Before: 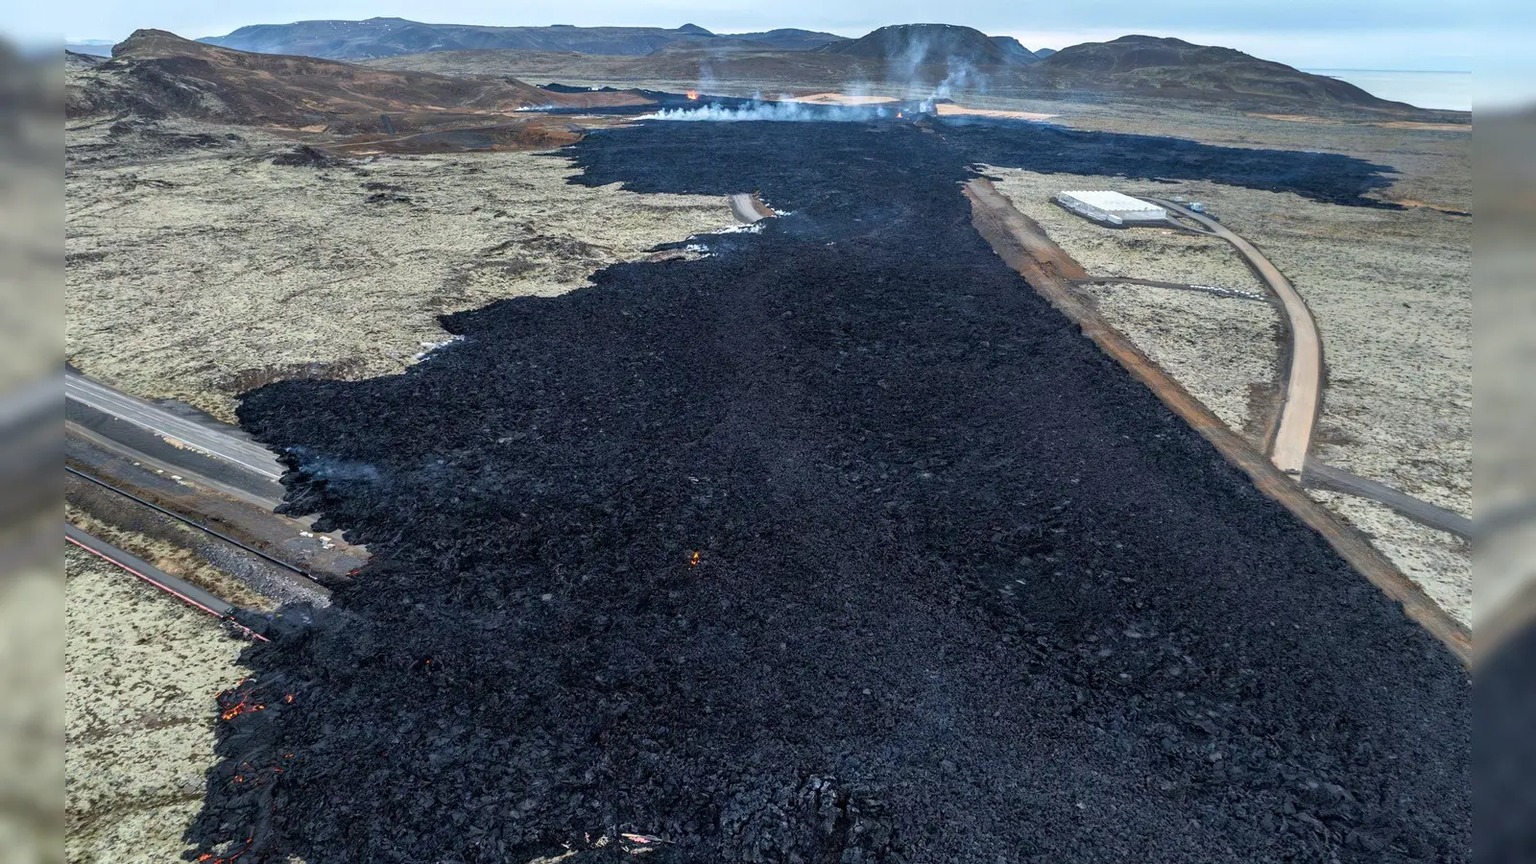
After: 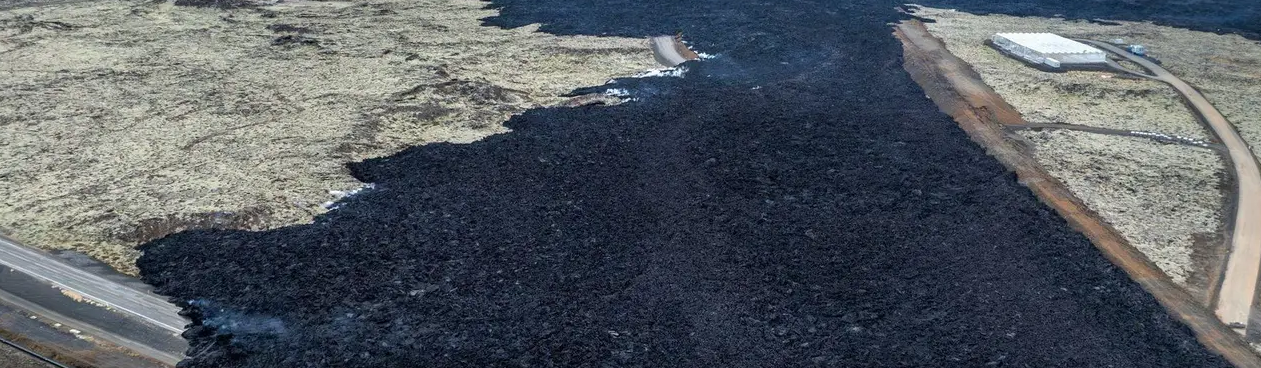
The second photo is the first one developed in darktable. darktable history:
crop: left 6.828%, top 18.492%, right 14.34%, bottom 40.601%
